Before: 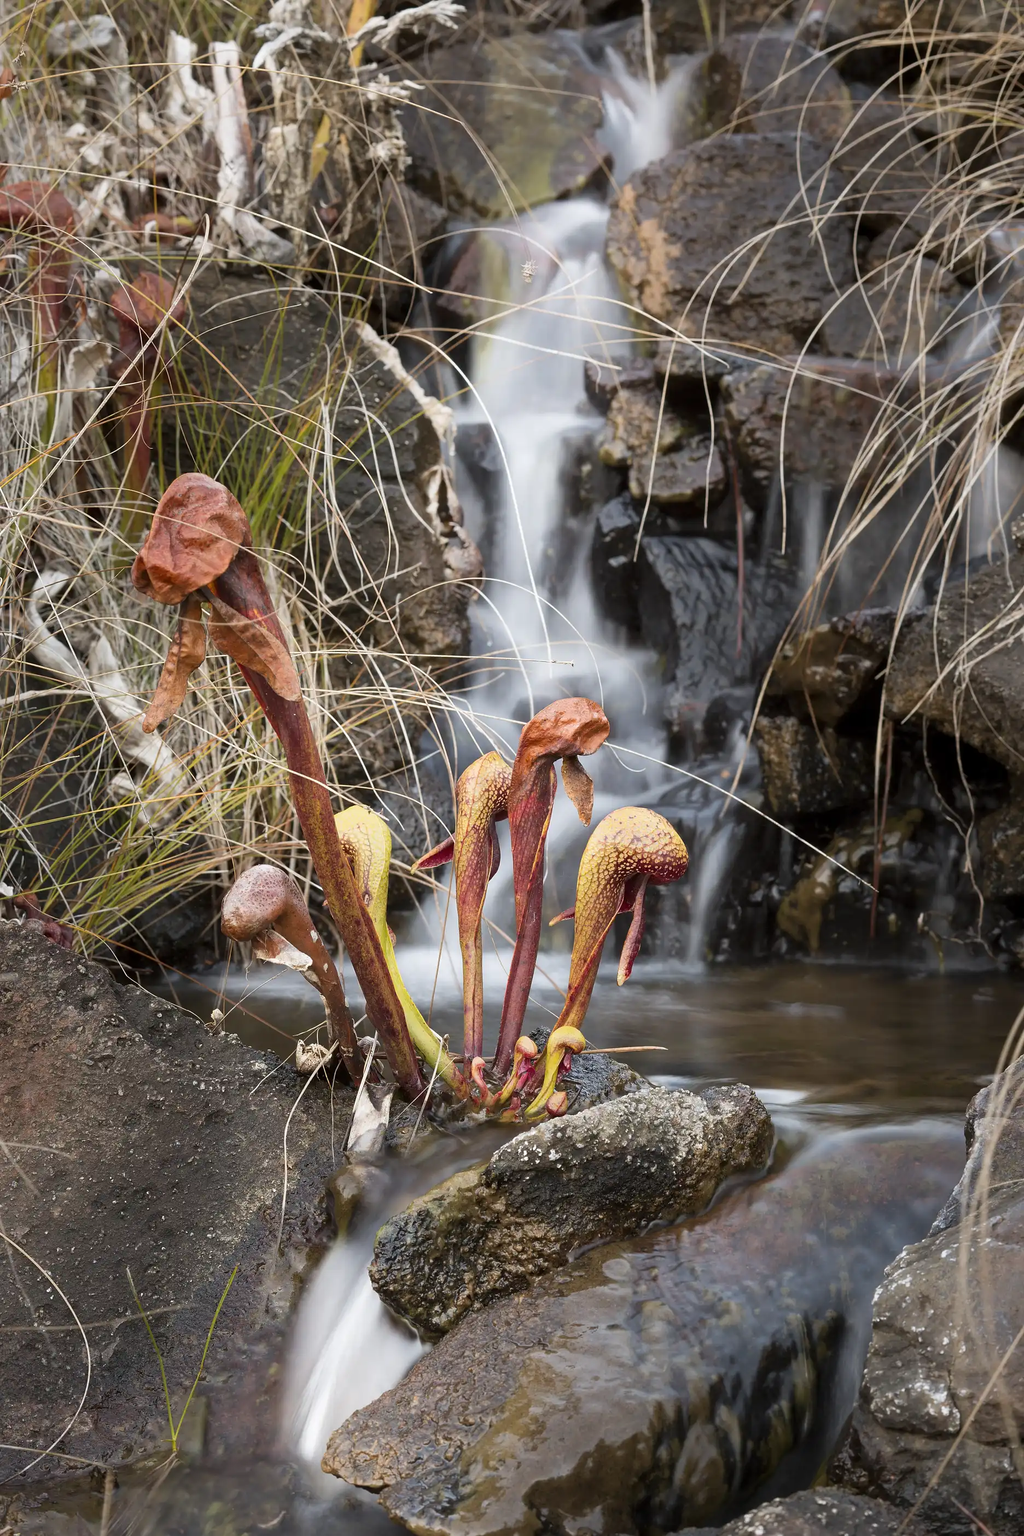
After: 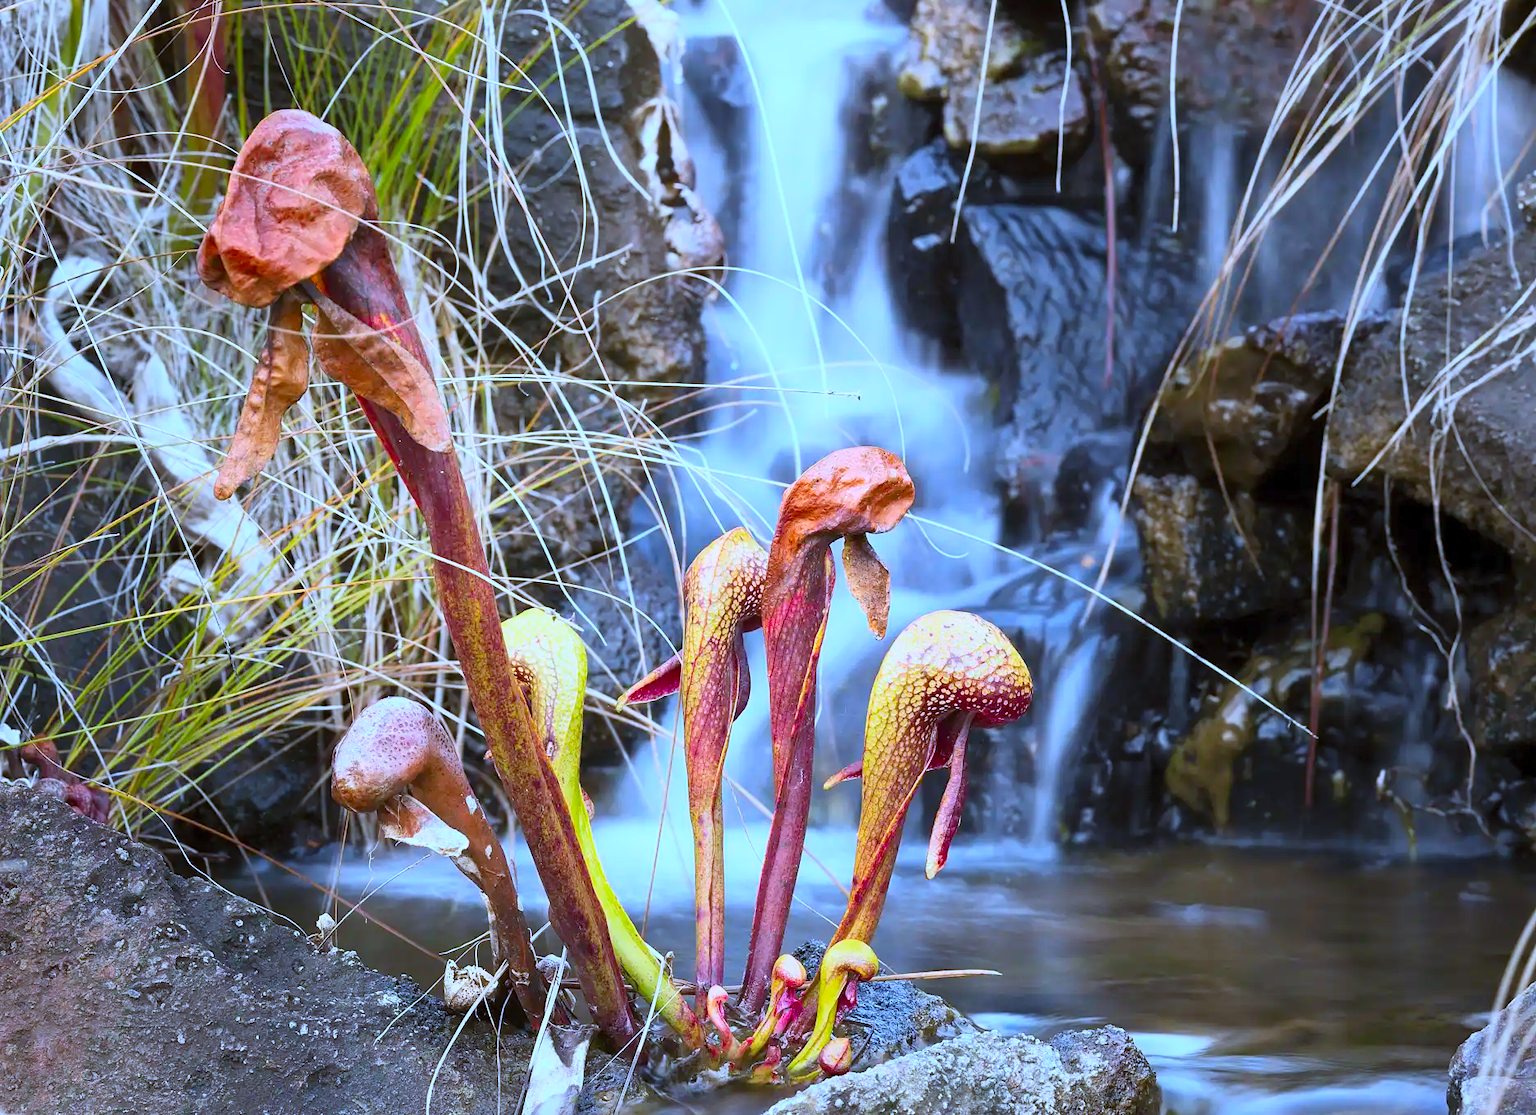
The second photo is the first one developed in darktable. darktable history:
crop and rotate: top 26.056%, bottom 25.543%
white balance: red 0.871, blue 1.249
contrast brightness saturation: contrast 0.2, brightness 0.2, saturation 0.8
